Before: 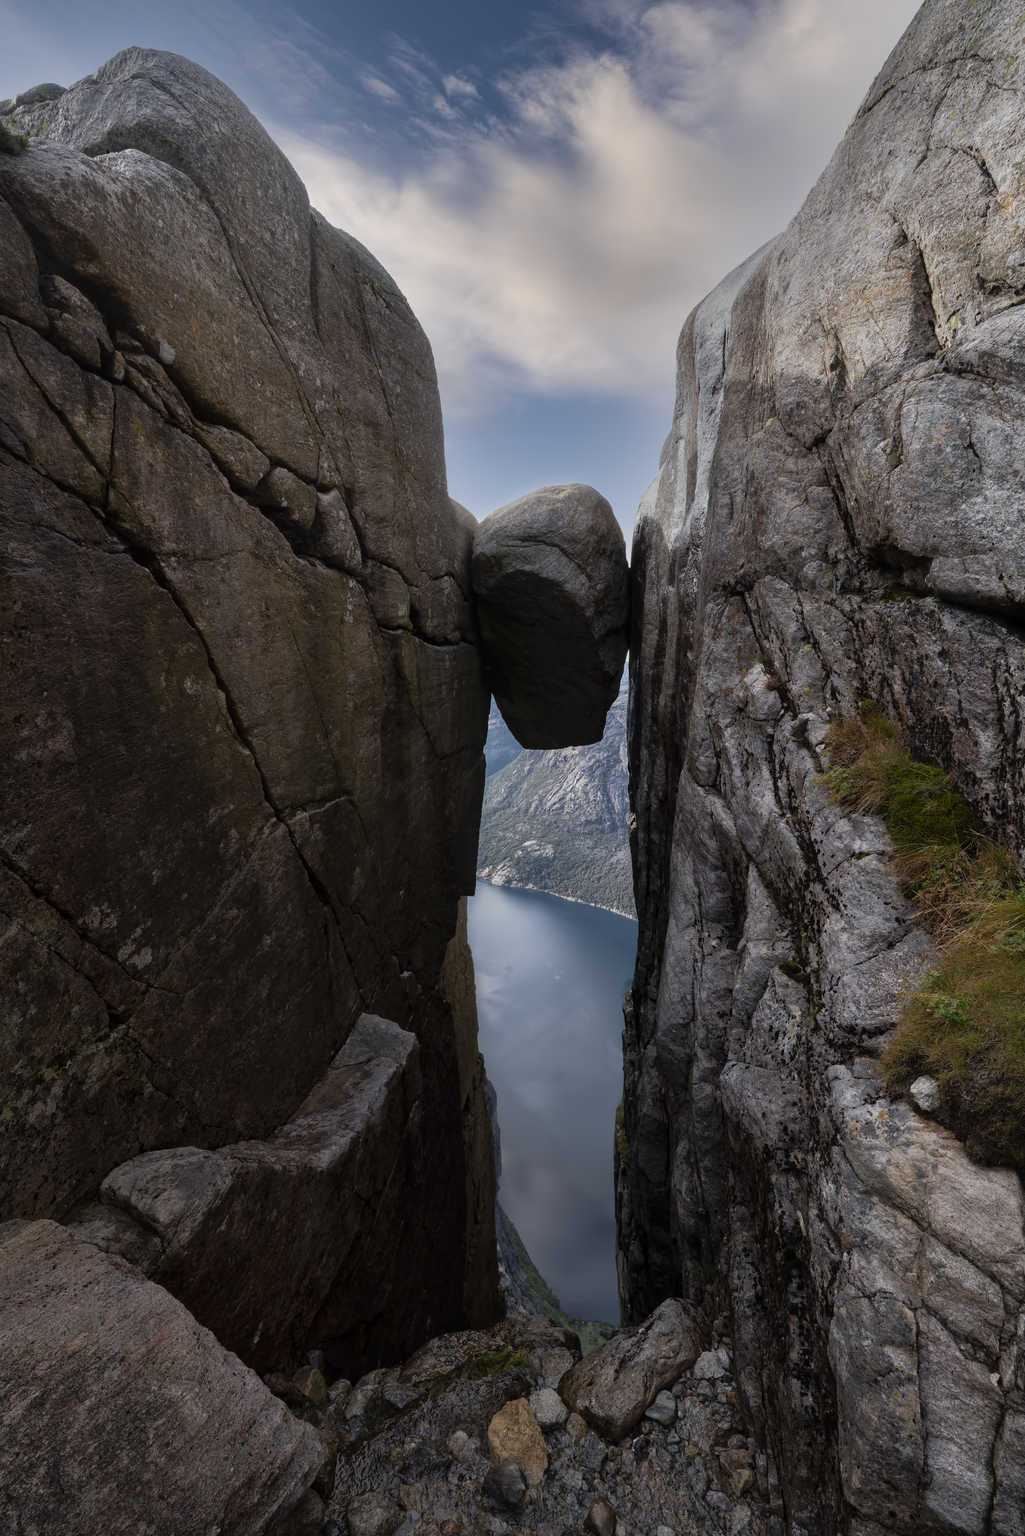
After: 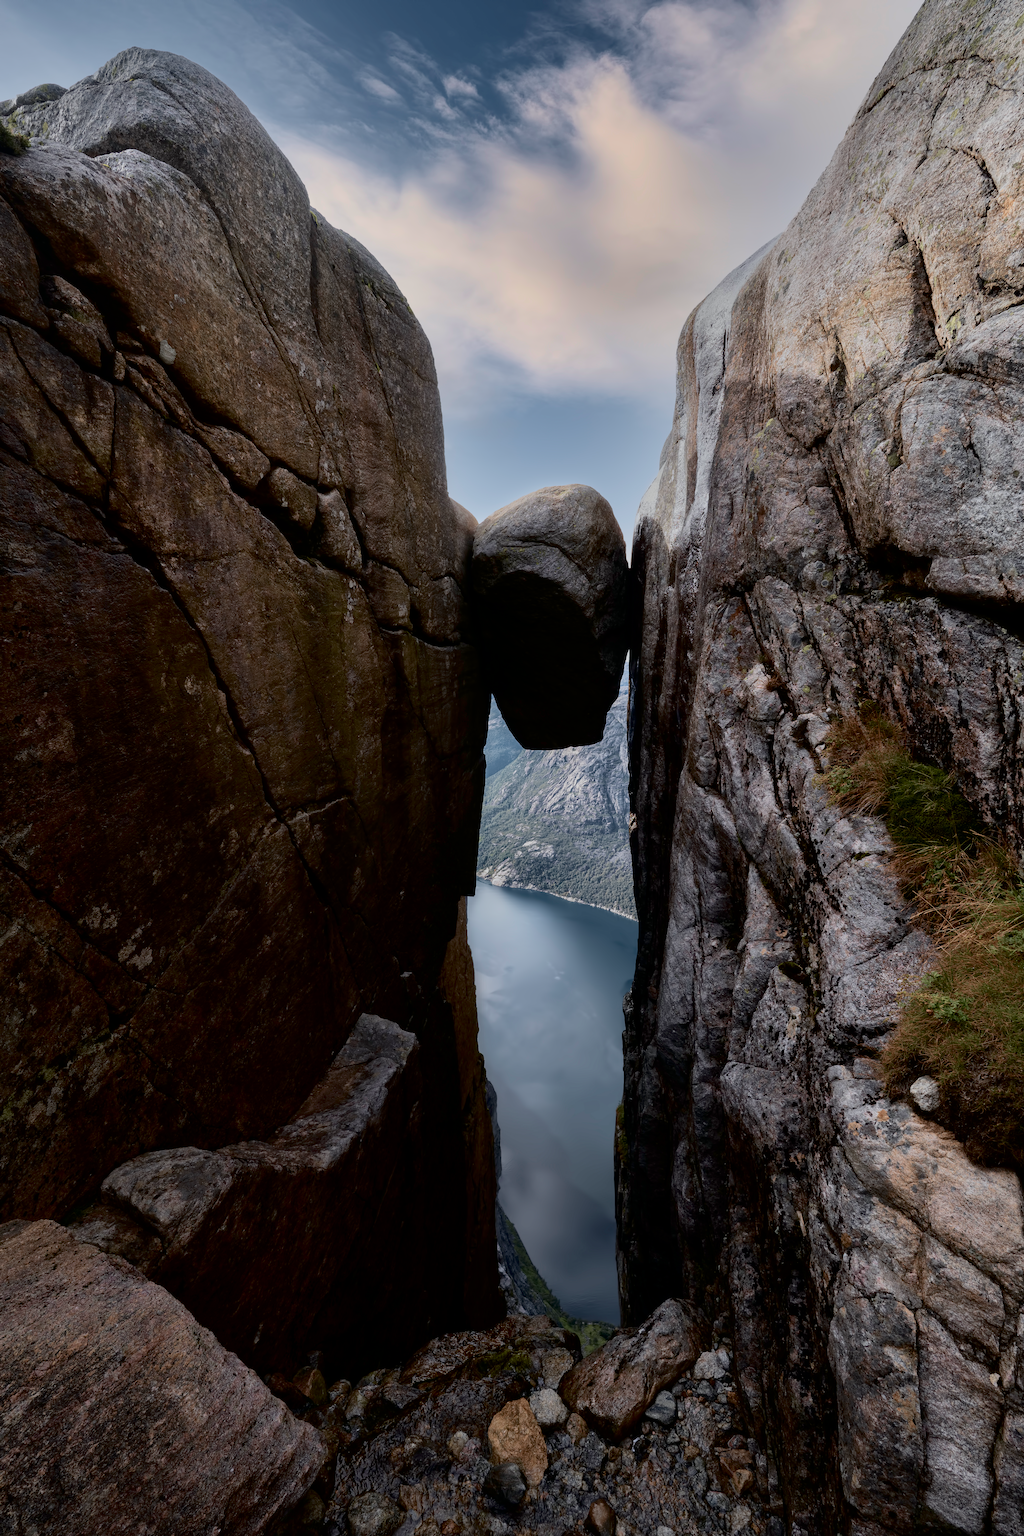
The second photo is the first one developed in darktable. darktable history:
tone curve: curves: ch0 [(0, 0) (0.049, 0.01) (0.154, 0.081) (0.491, 0.519) (0.748, 0.765) (1, 0.919)]; ch1 [(0, 0) (0.172, 0.123) (0.317, 0.272) (0.401, 0.422) (0.499, 0.497) (0.531, 0.54) (0.615, 0.603) (0.741, 0.783) (1, 1)]; ch2 [(0, 0) (0.411, 0.424) (0.483, 0.478) (0.544, 0.56) (0.686, 0.638) (1, 1)], color space Lab, independent channels, preserve colors none
